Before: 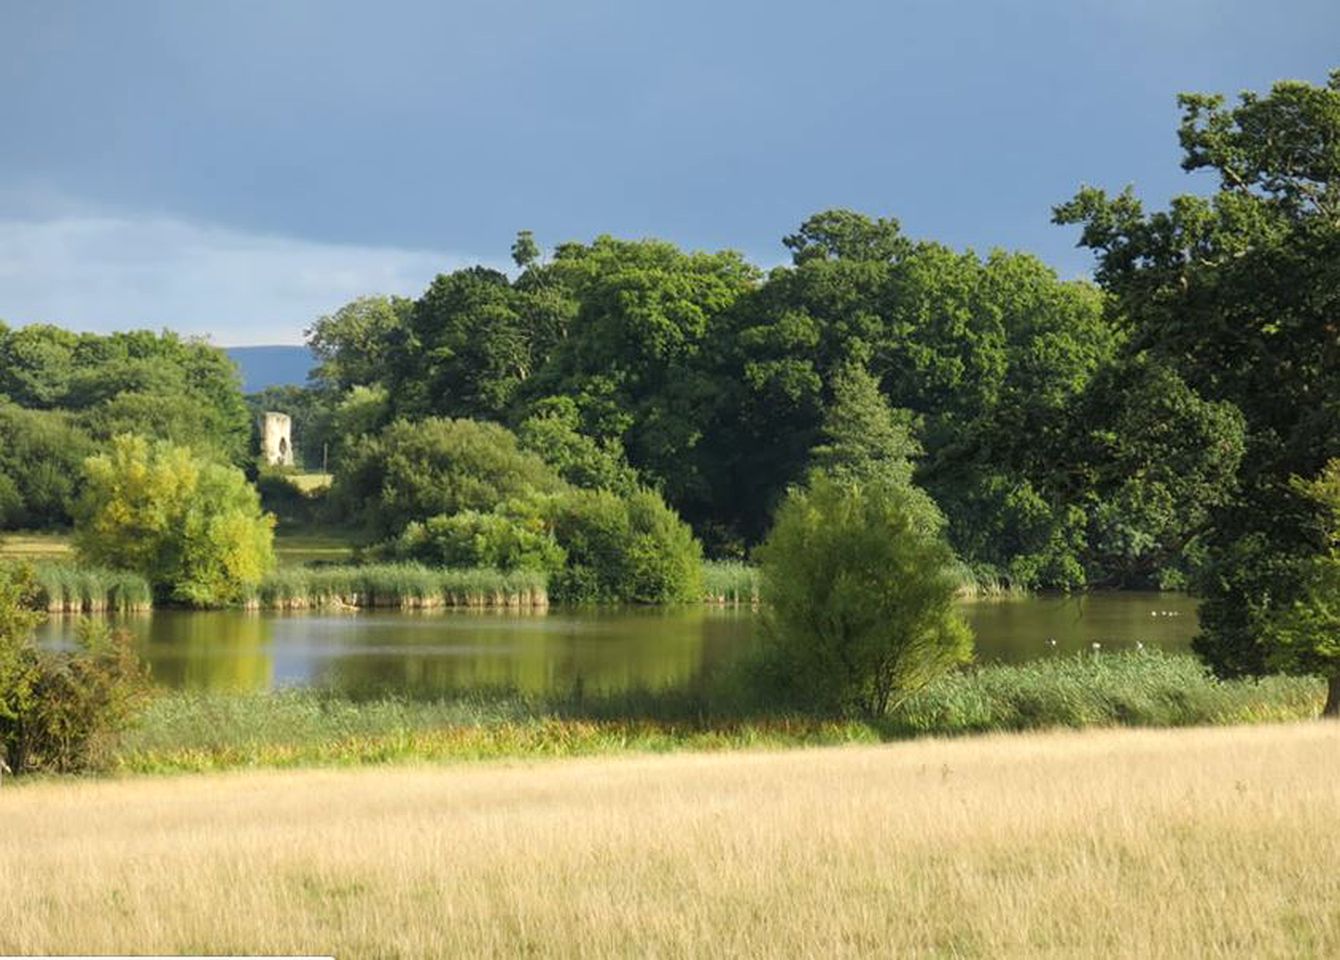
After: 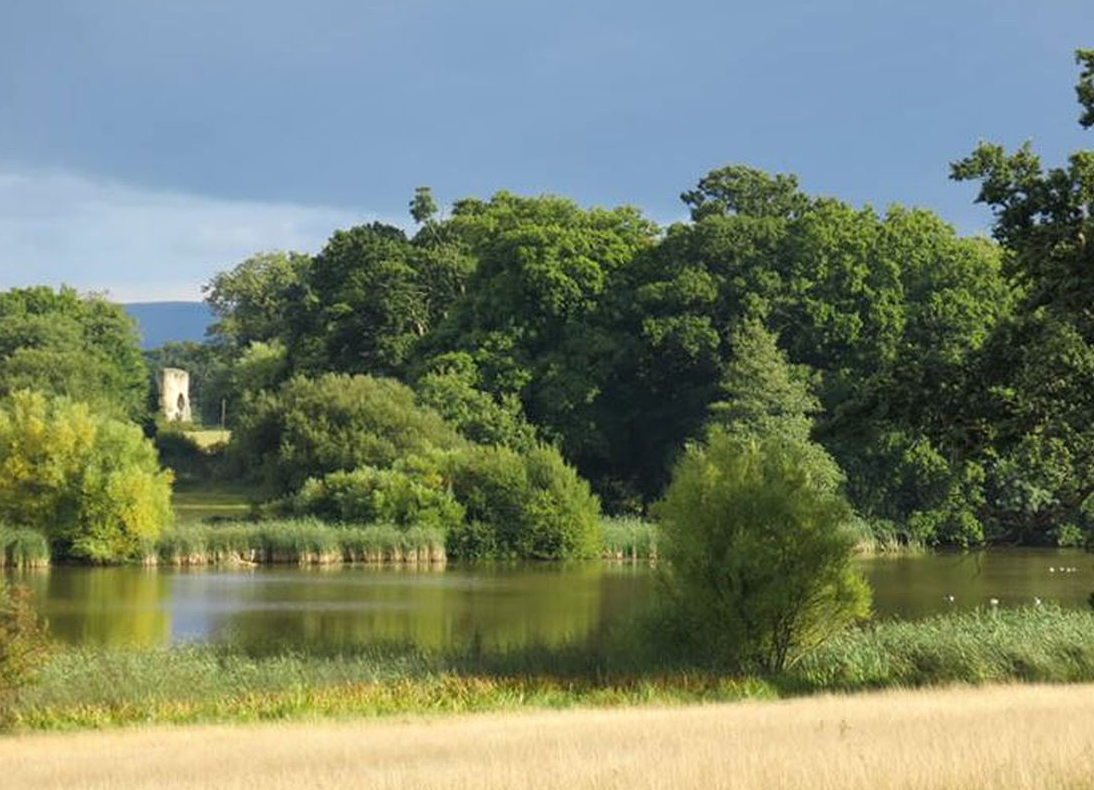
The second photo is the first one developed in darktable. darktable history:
shadows and highlights: radius 125.83, shadows 30.54, highlights -31.11, low approximation 0.01, soften with gaussian
crop and rotate: left 7.684%, top 4.629%, right 10.603%, bottom 12.997%
